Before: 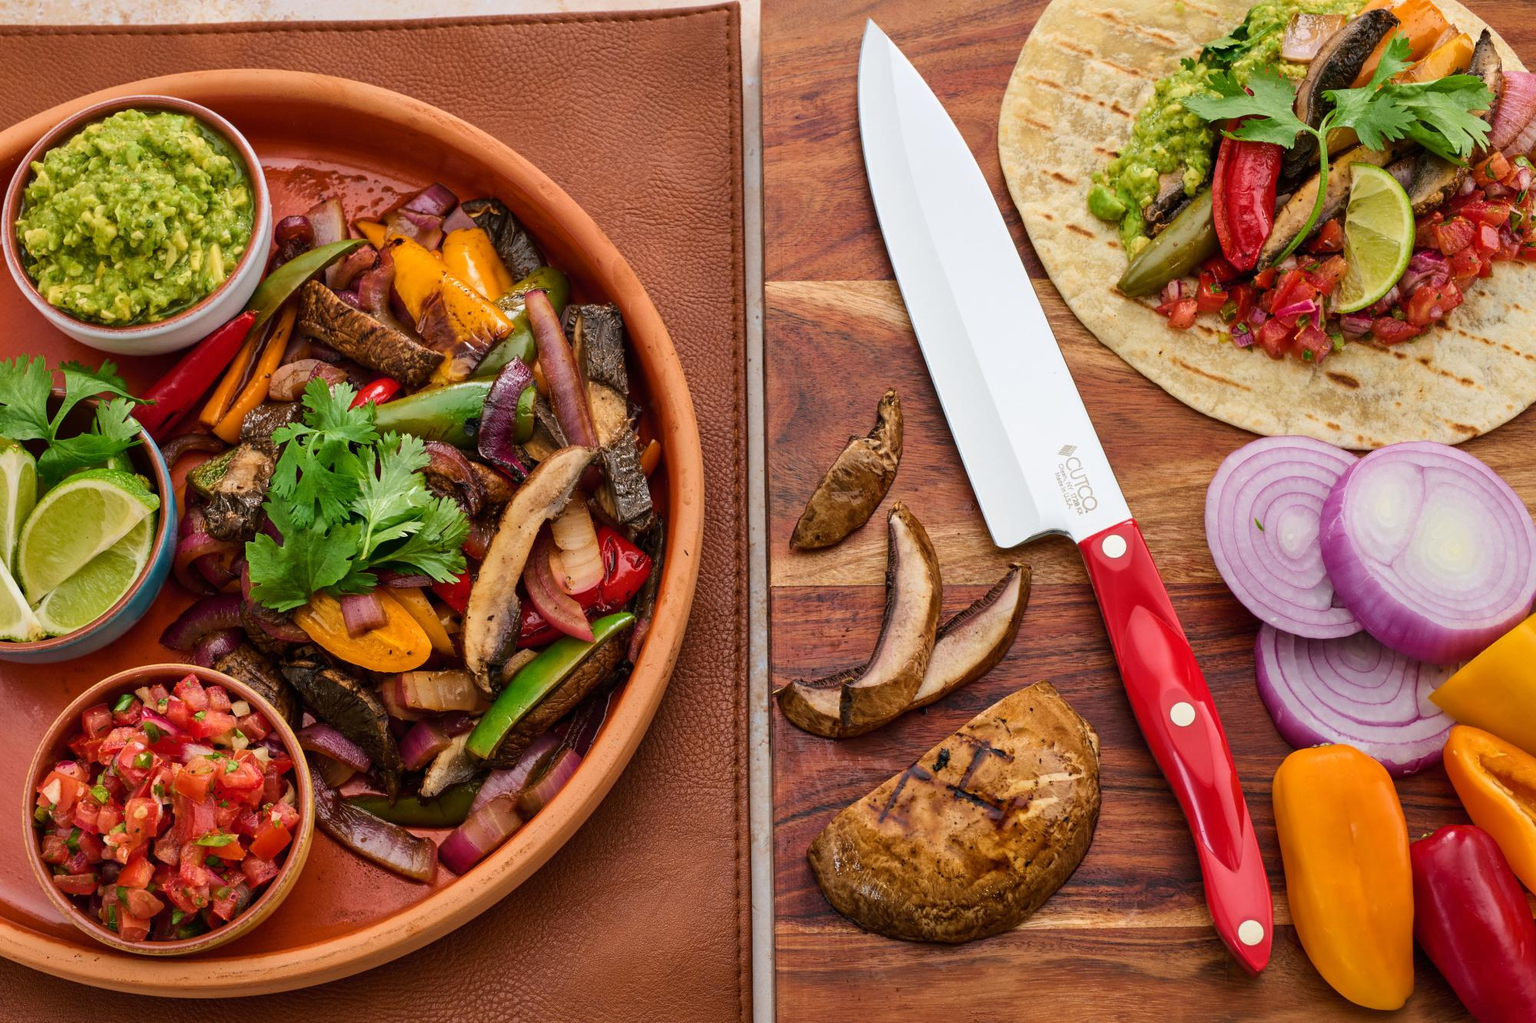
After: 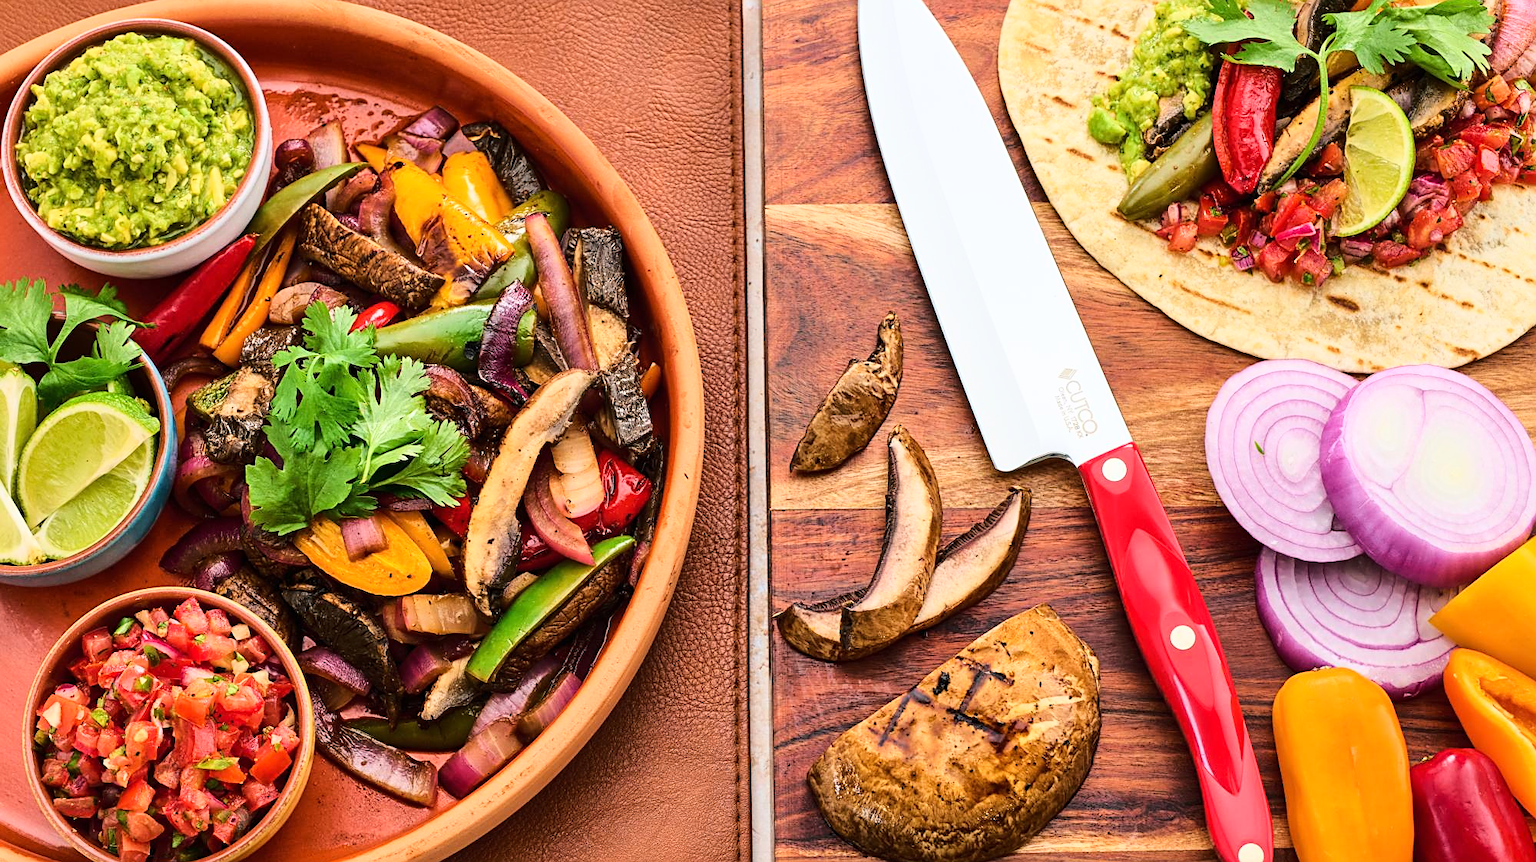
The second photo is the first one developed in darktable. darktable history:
crop: top 7.58%, bottom 8.064%
sharpen: on, module defaults
base curve: curves: ch0 [(0, 0) (0.028, 0.03) (0.121, 0.232) (0.46, 0.748) (0.859, 0.968) (1, 1)]
